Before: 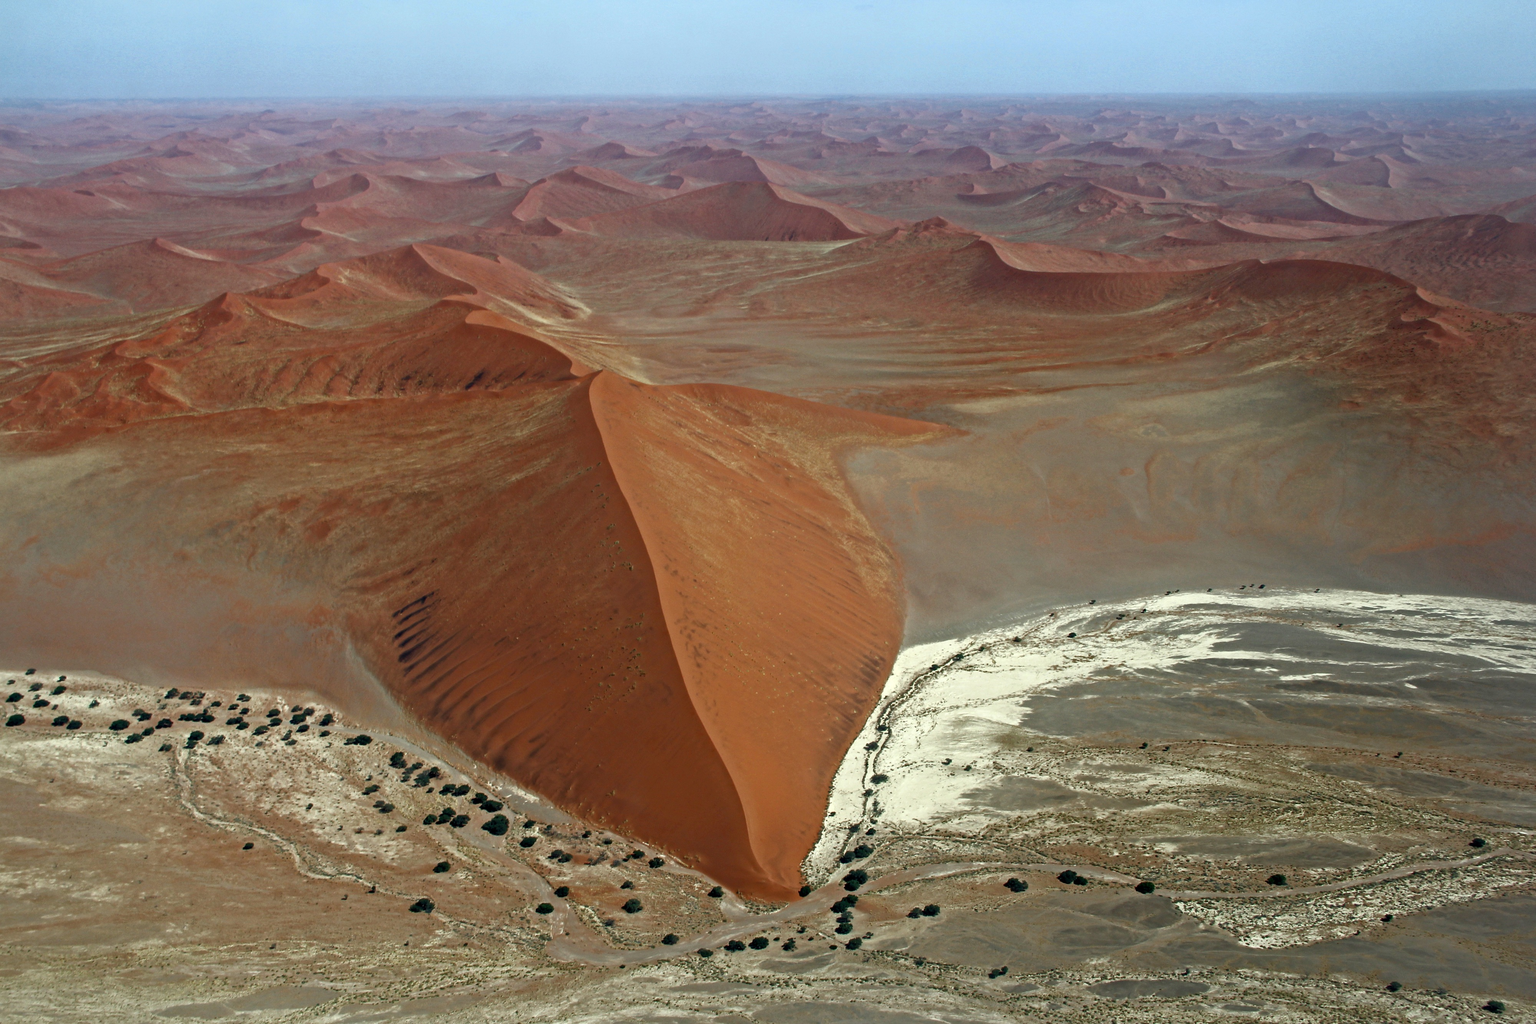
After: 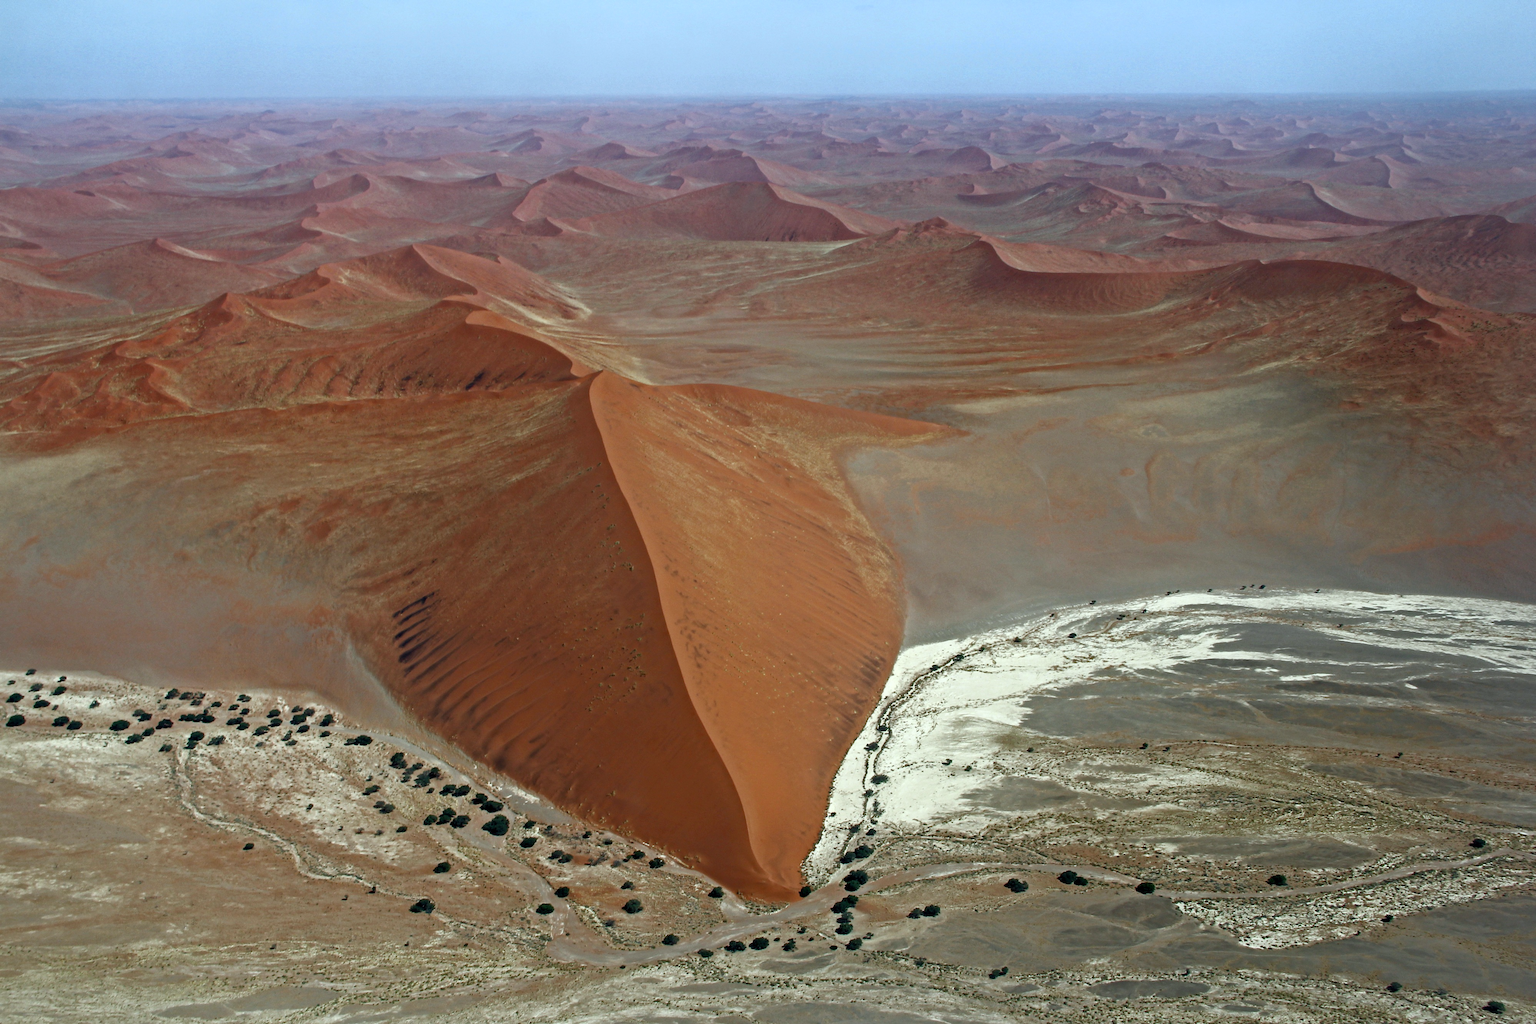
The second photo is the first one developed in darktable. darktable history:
tone curve: curves: ch0 [(0, 0) (0.584, 0.595) (1, 1)], preserve colors none
white balance: red 0.967, blue 1.049
